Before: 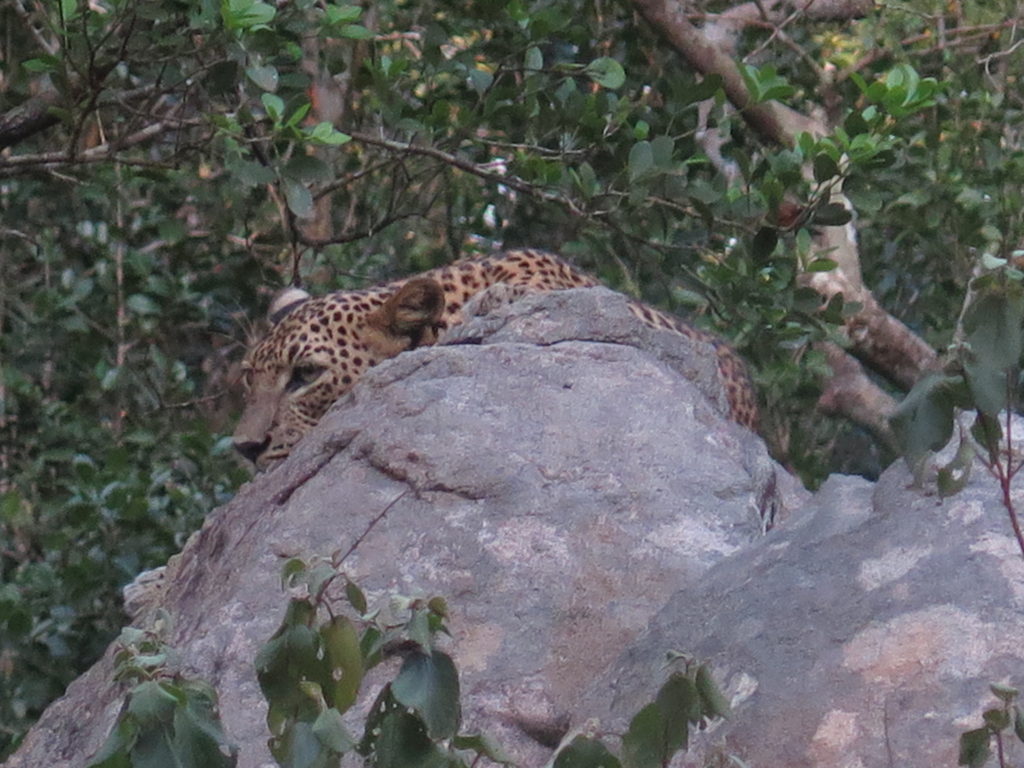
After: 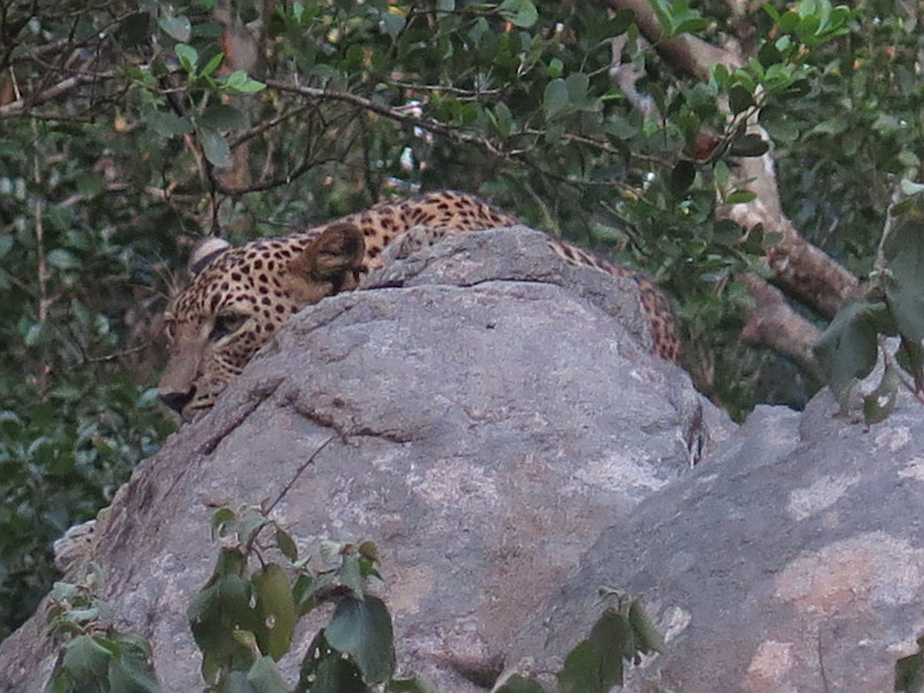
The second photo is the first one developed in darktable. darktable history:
exposure: exposure -0.021 EV, compensate highlight preservation false
sharpen: on, module defaults
crop and rotate: angle 1.96°, left 5.673%, top 5.673%
